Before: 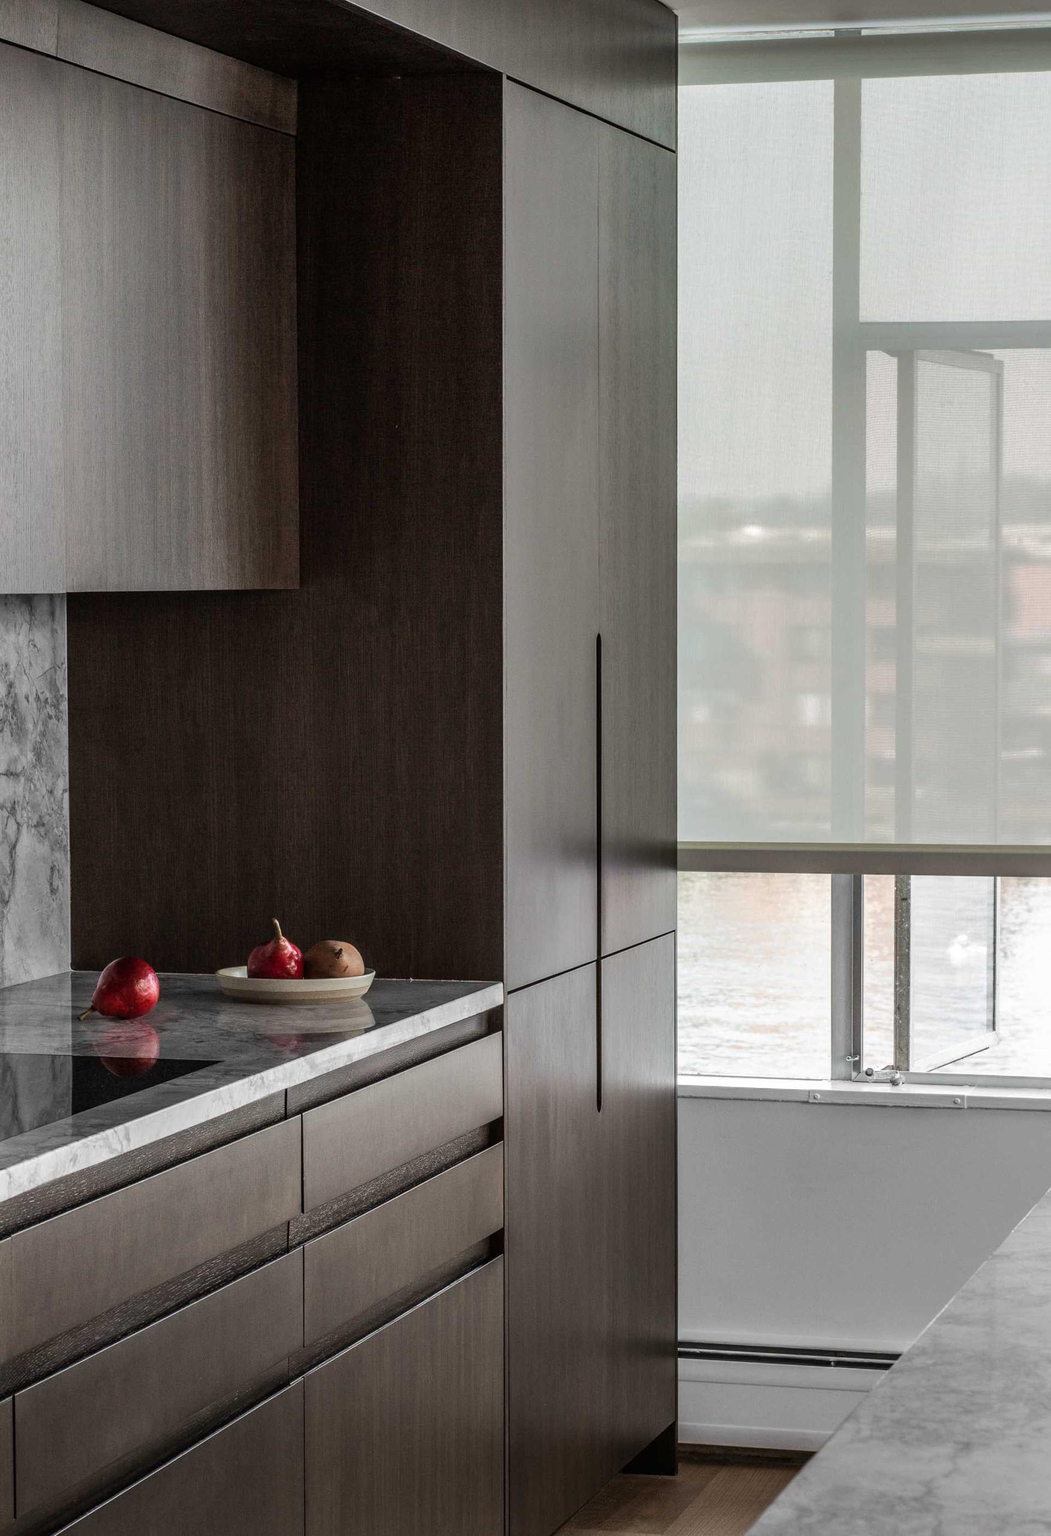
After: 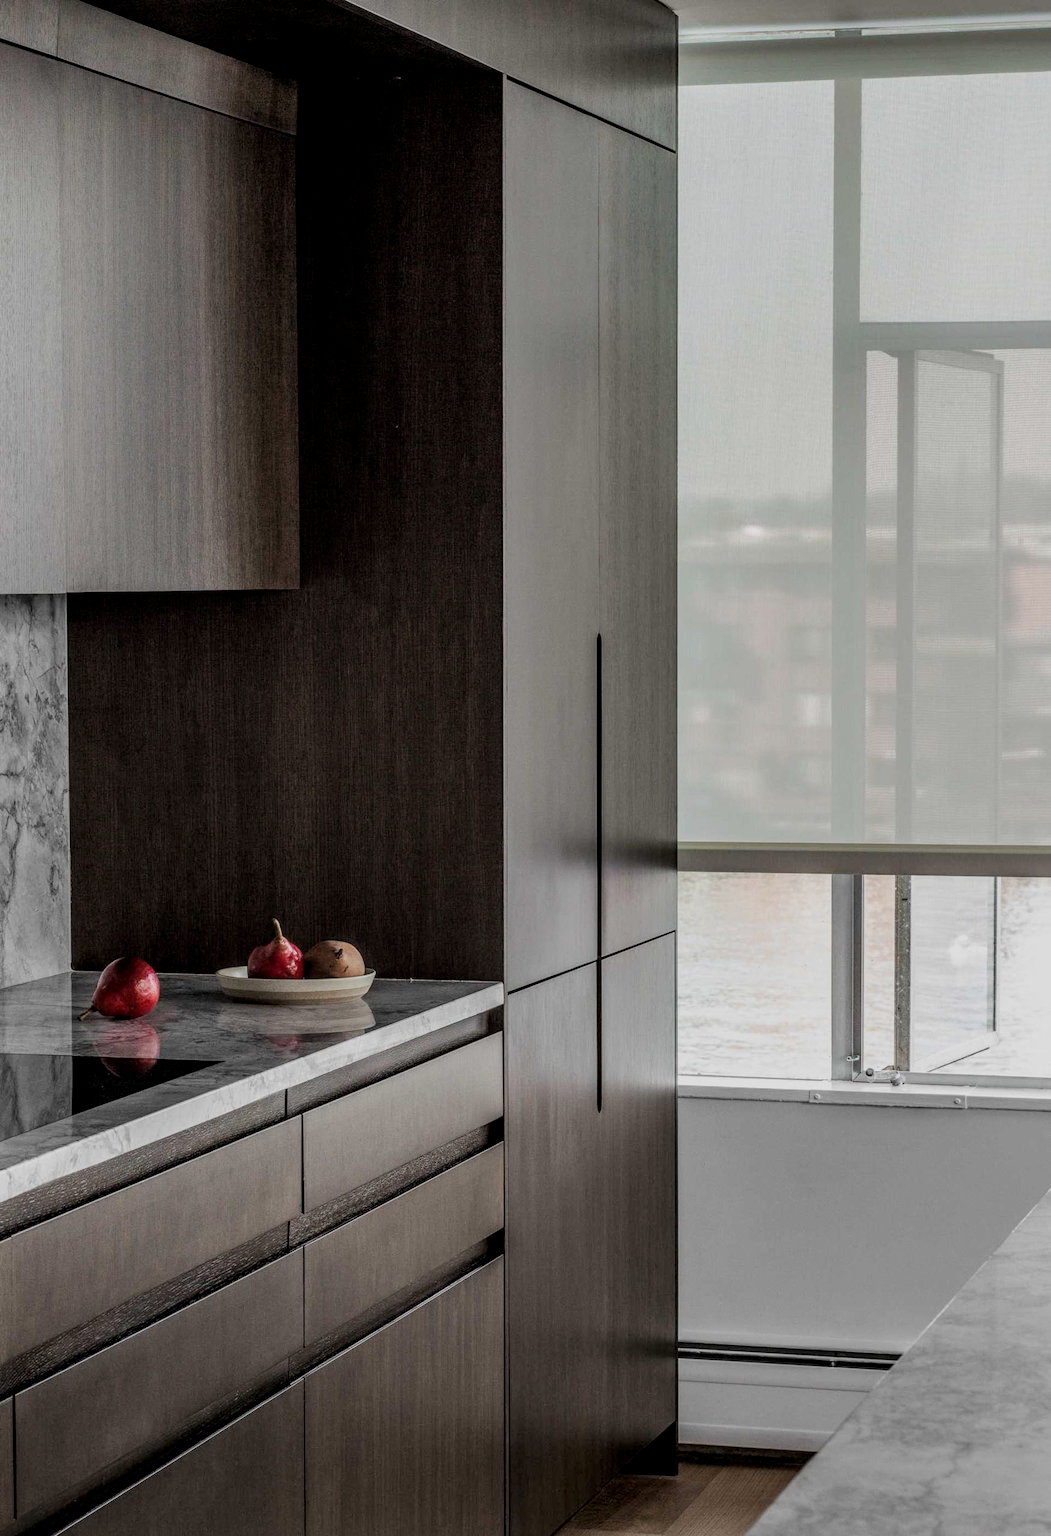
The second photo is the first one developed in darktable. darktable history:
local contrast: on, module defaults
filmic rgb: hardness 4.17, contrast 0.921
